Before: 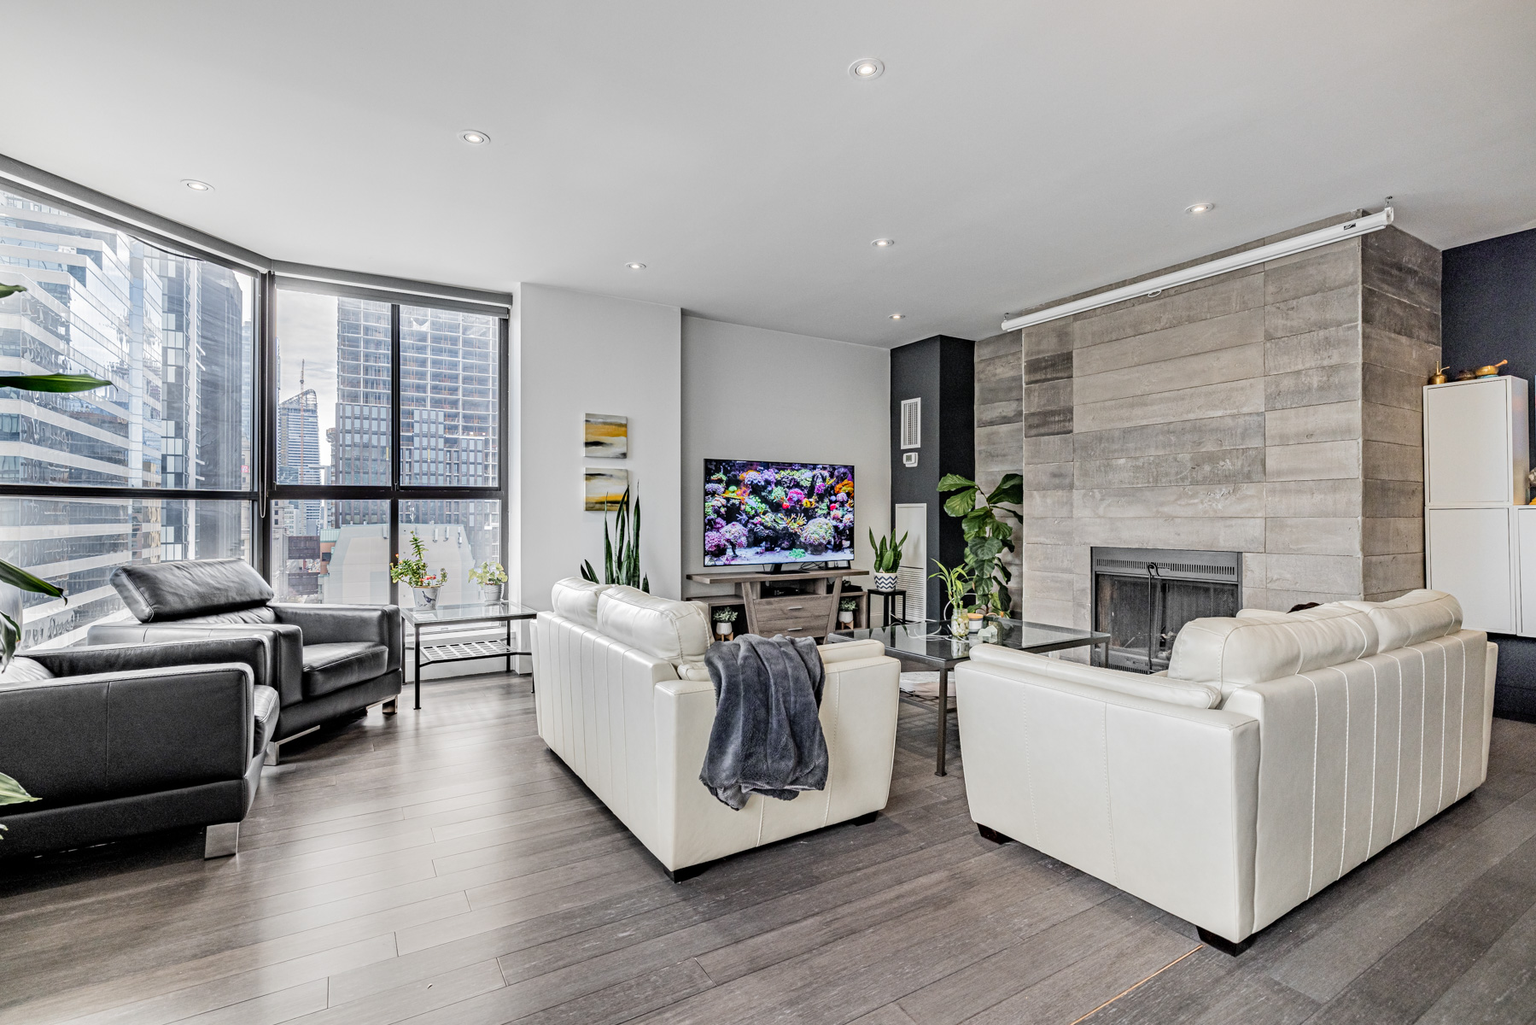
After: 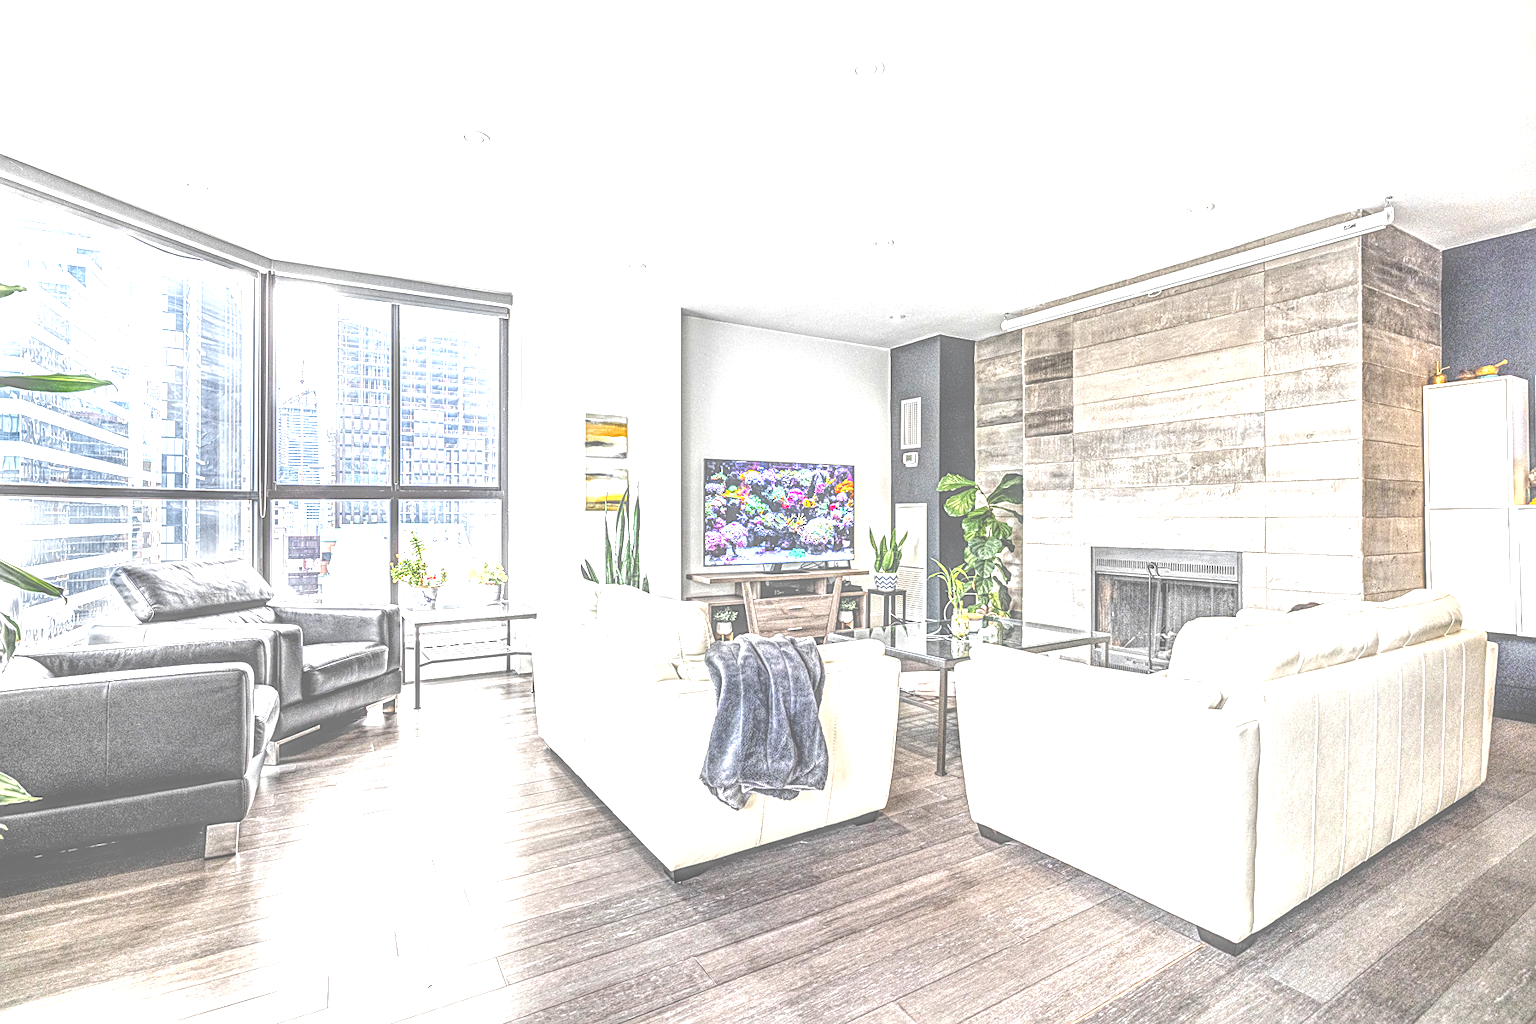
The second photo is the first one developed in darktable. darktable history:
local contrast: highlights 20%, shadows 30%, detail 200%, midtone range 0.2
exposure: black level correction -0.023, exposure 1.397 EV, compensate highlight preservation false
sharpen: on, module defaults
color contrast: green-magenta contrast 1.1, blue-yellow contrast 1.1, unbound 0
